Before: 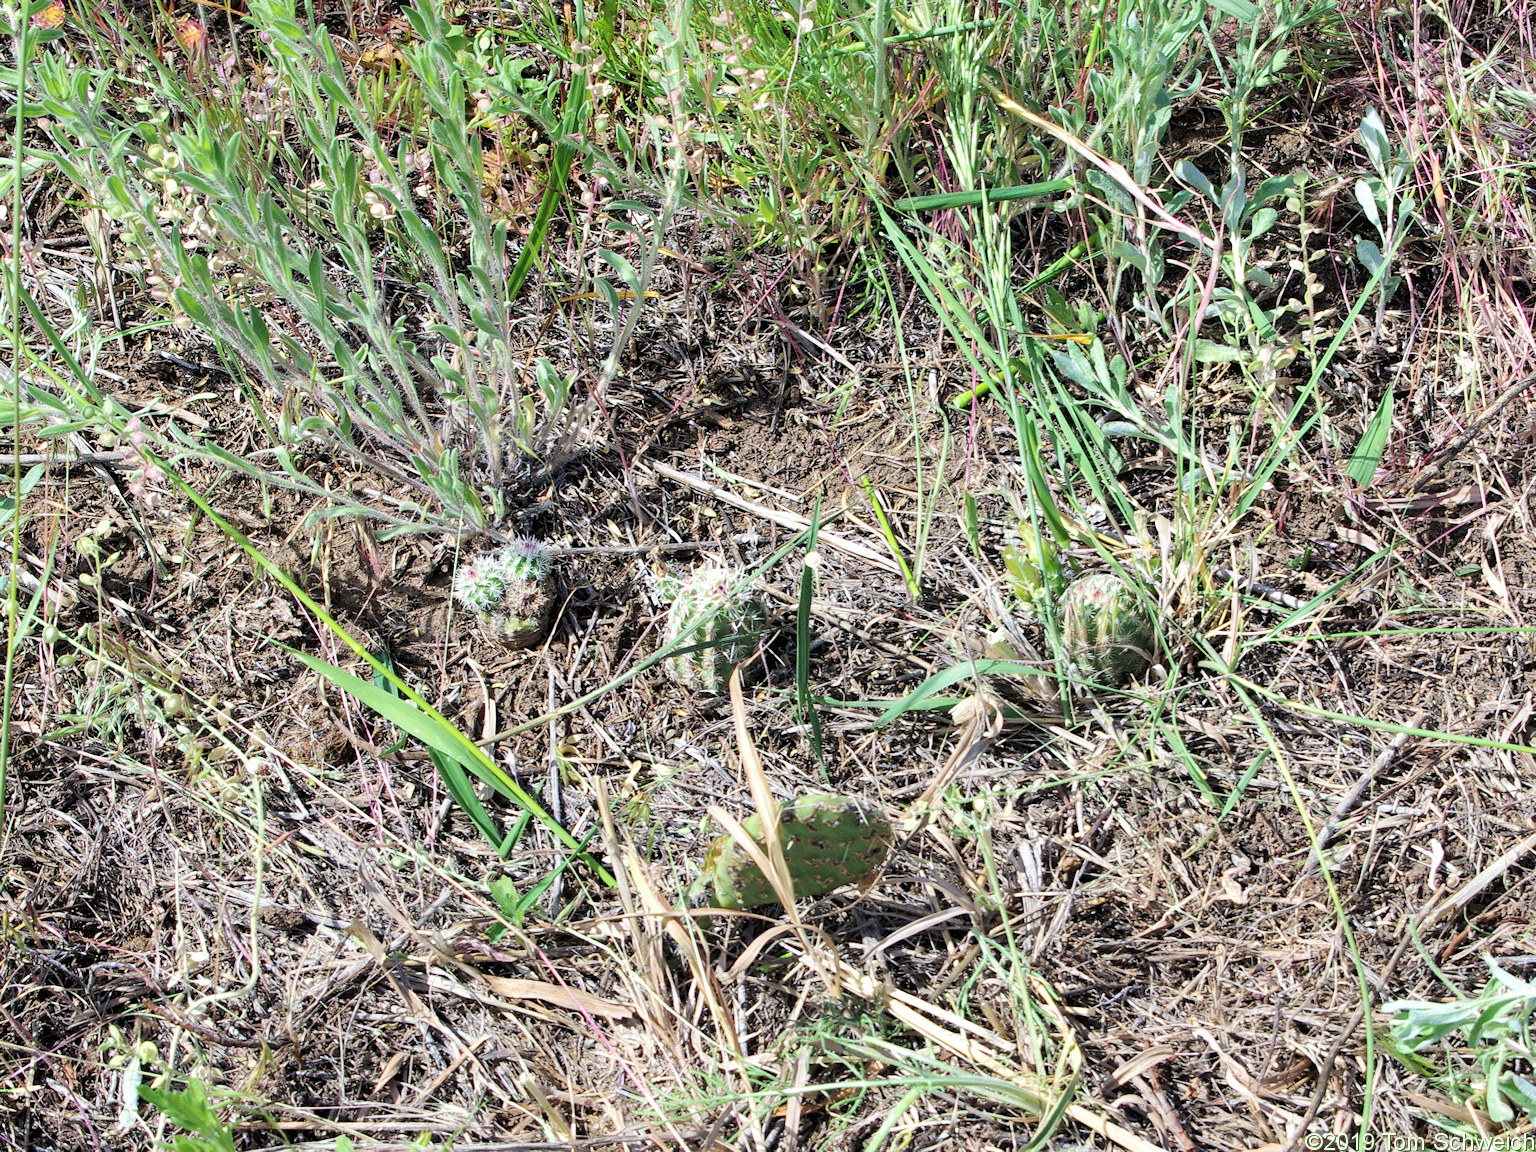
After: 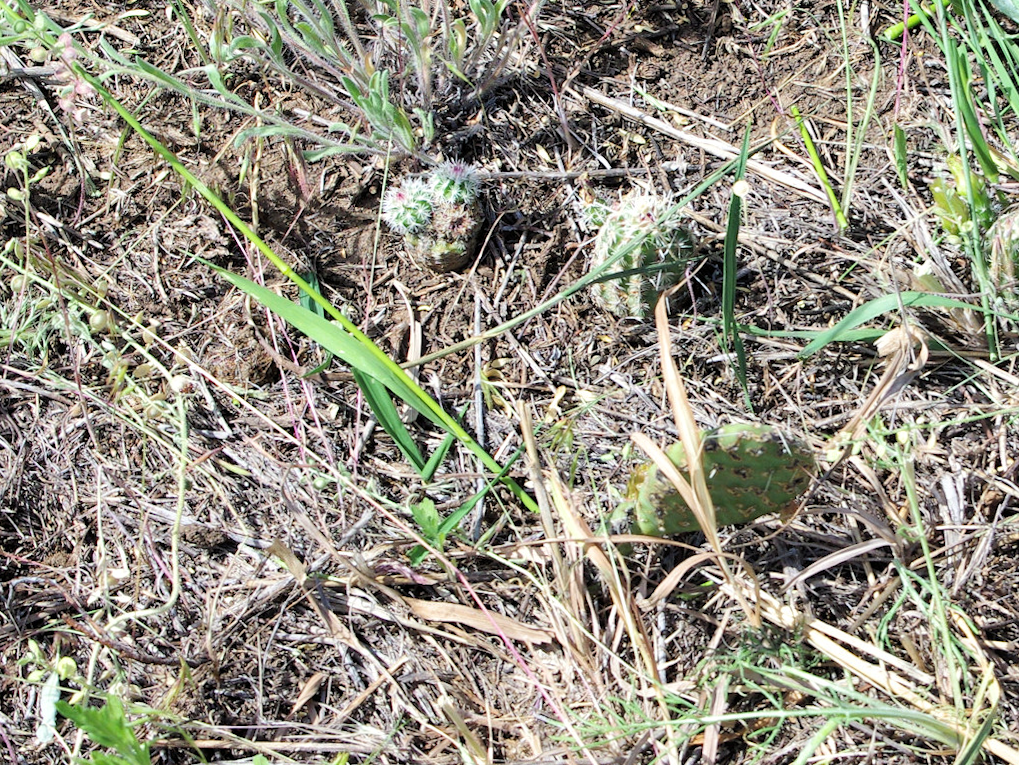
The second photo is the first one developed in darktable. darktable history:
crop and rotate: angle -1.13°, left 3.551%, top 31.843%, right 28.38%
tone equalizer: on, module defaults
